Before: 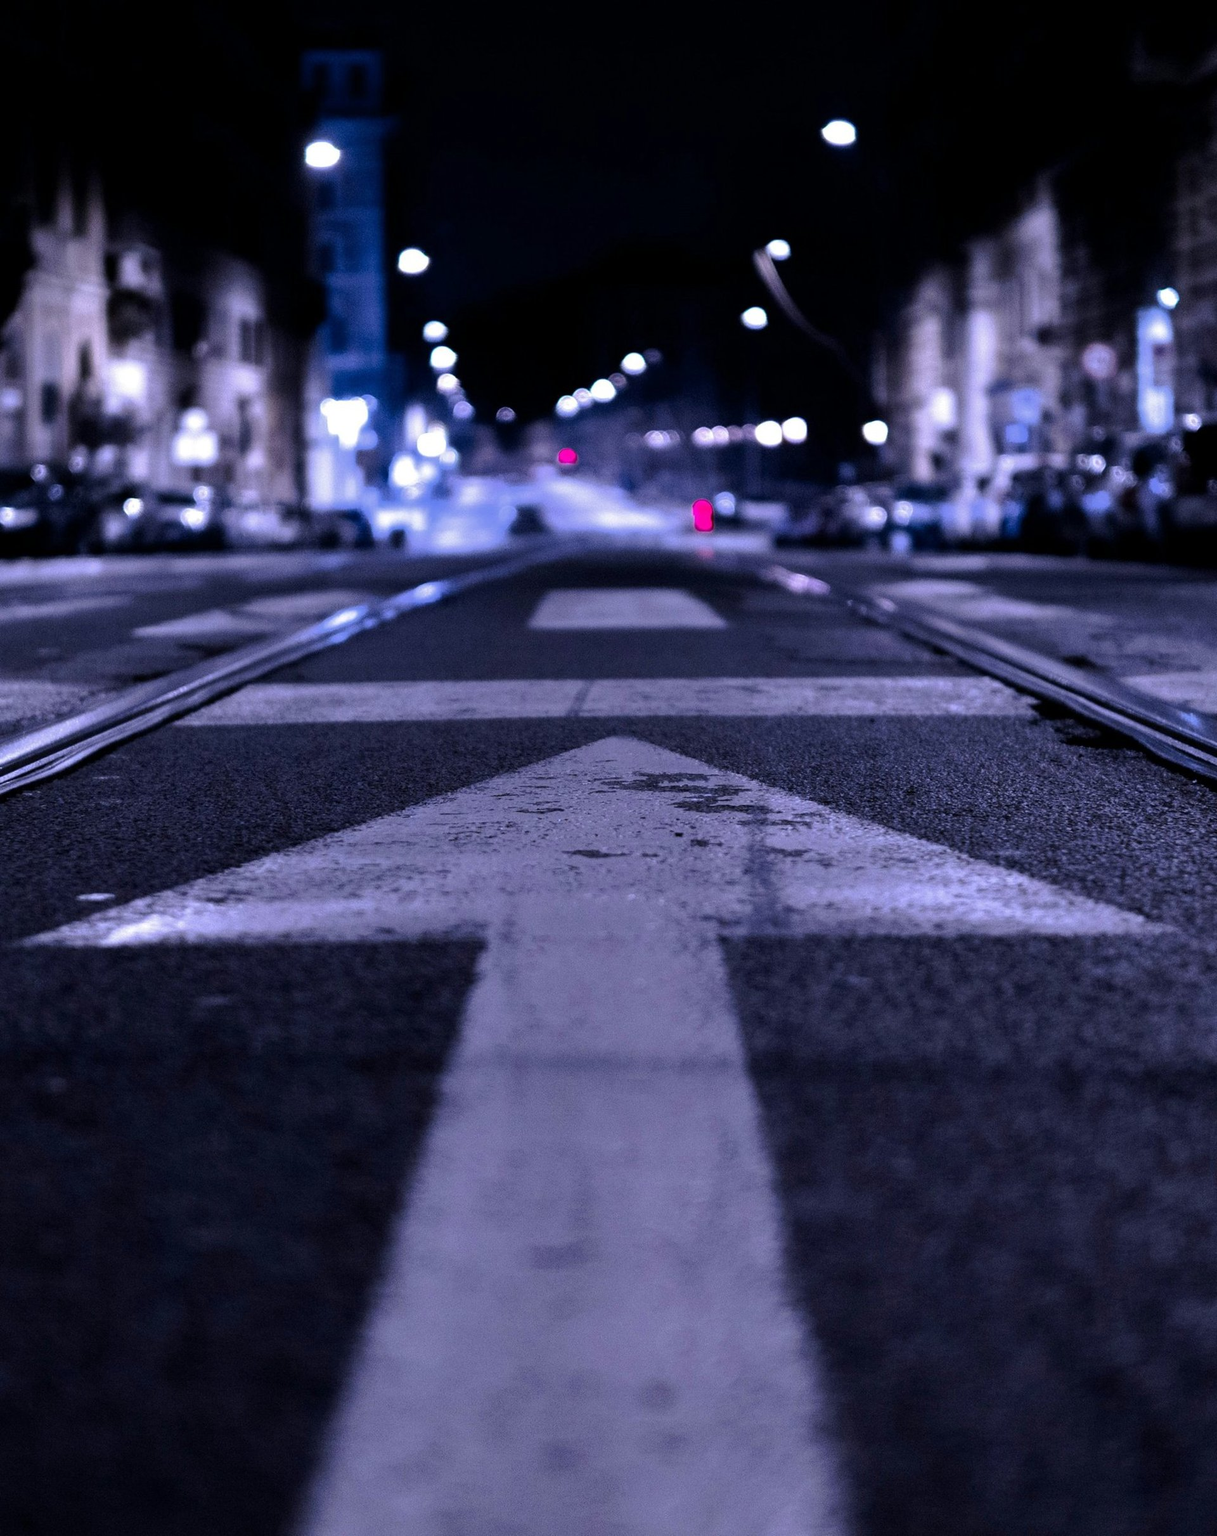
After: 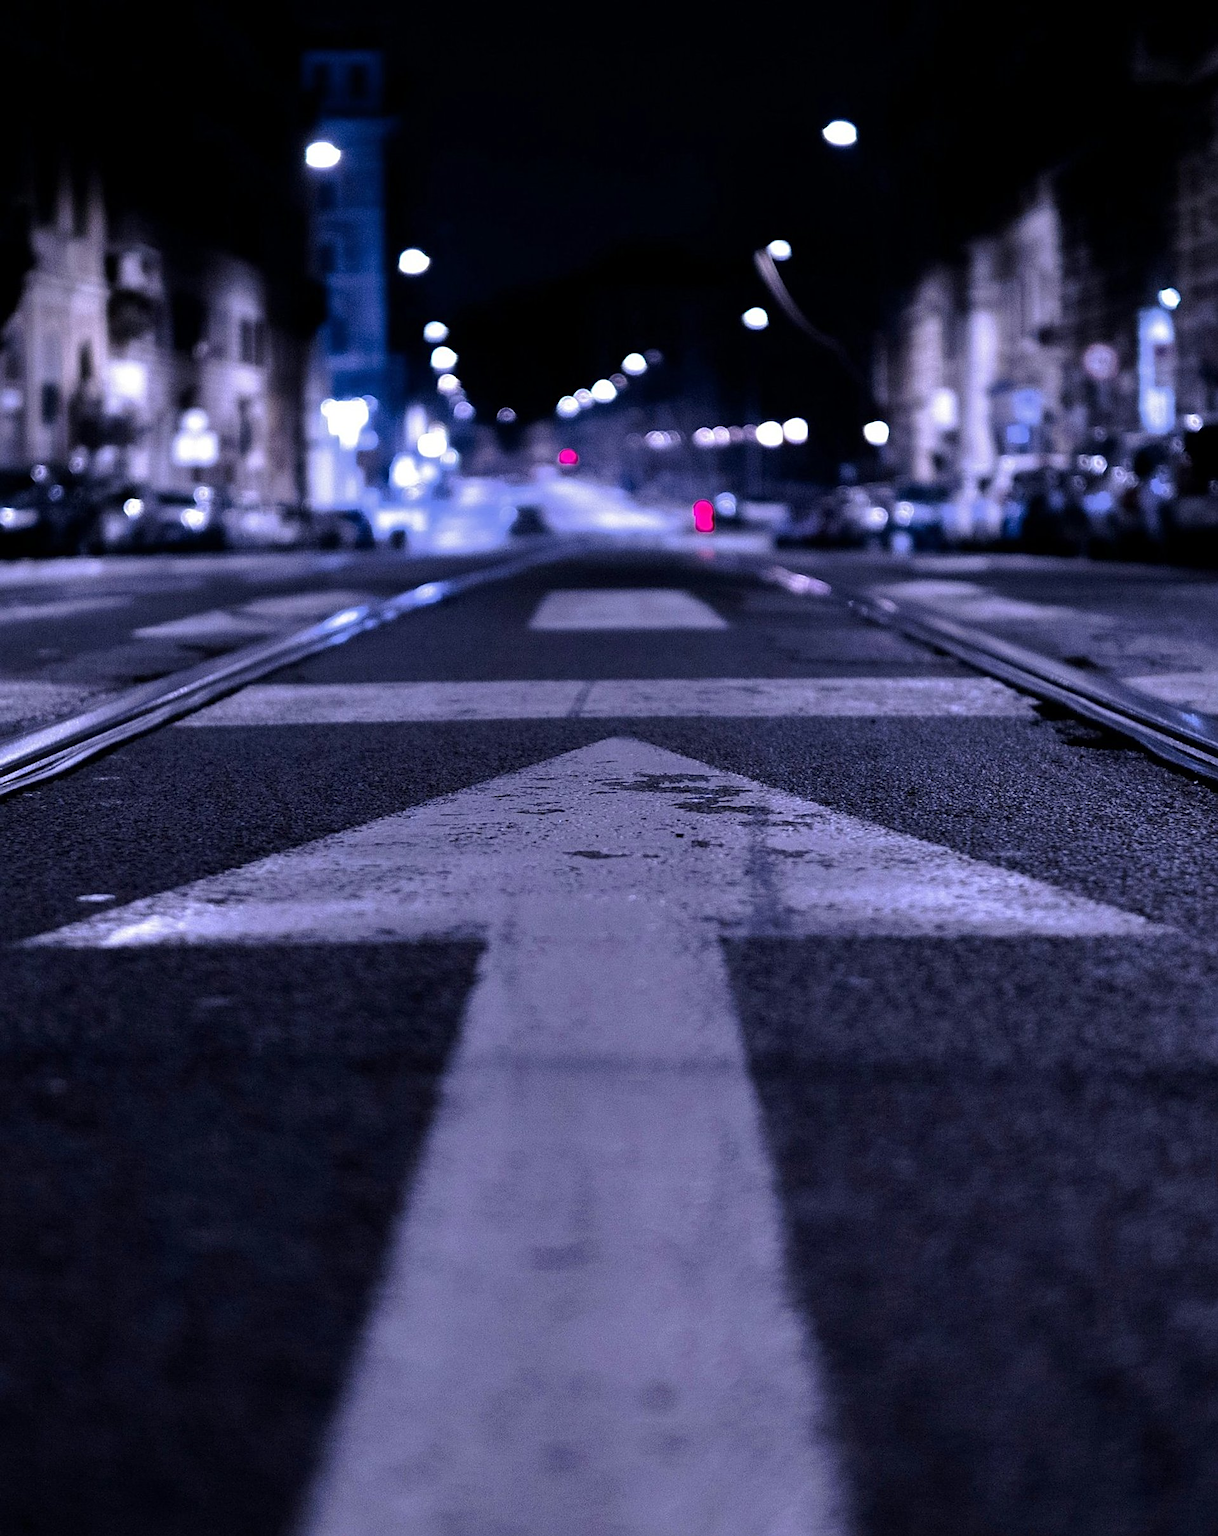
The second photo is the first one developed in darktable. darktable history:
crop: bottom 0.051%
sharpen: amount 0.496
